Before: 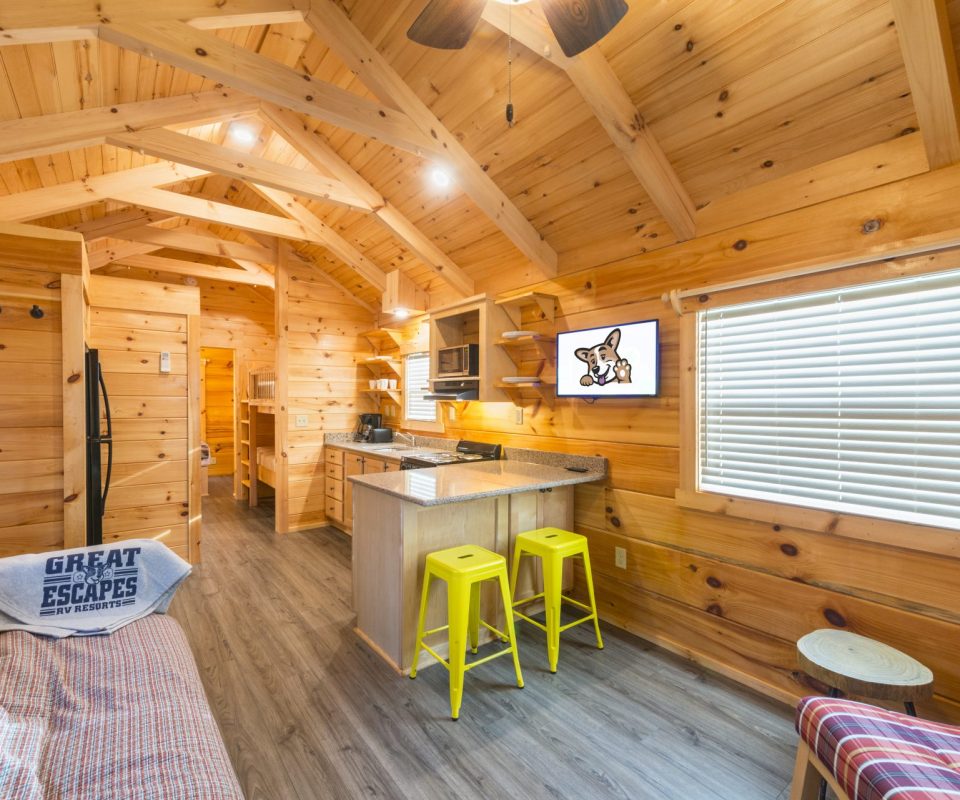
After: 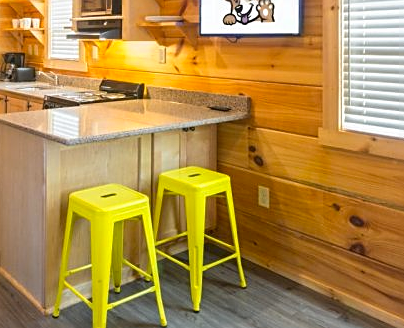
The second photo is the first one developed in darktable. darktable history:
crop: left 37.221%, top 45.169%, right 20.63%, bottom 13.777%
color correction: saturation 0.8
sharpen: on, module defaults
color zones: curves: ch0 [(0.224, 0.526) (0.75, 0.5)]; ch1 [(0.055, 0.526) (0.224, 0.761) (0.377, 0.526) (0.75, 0.5)]
